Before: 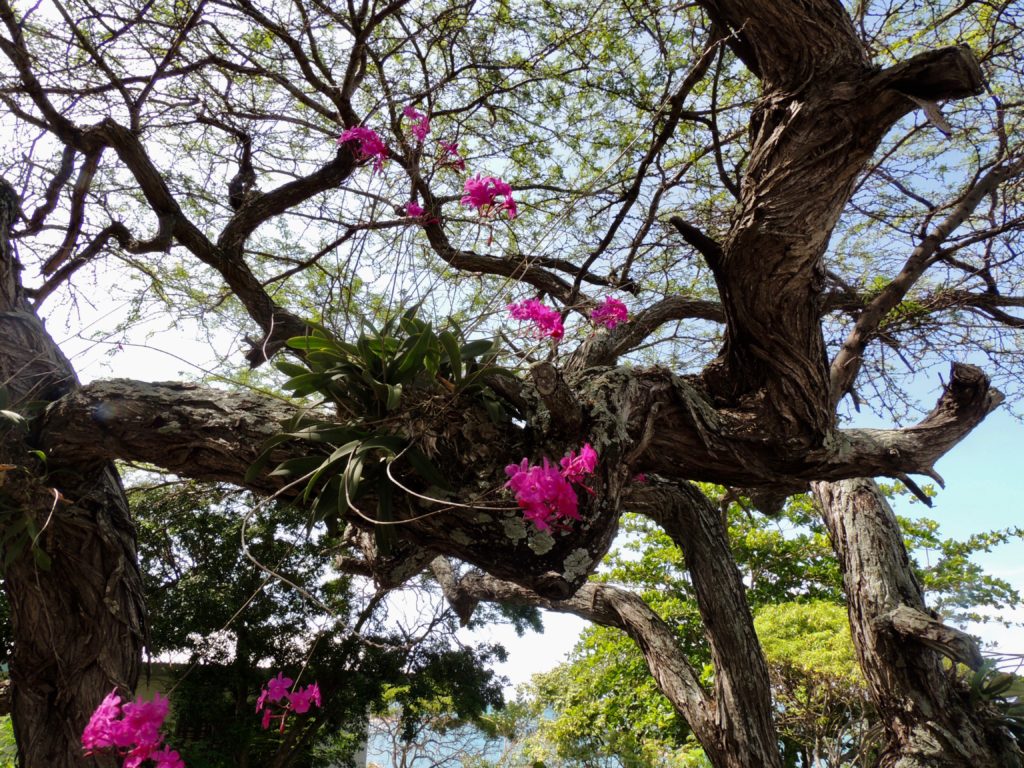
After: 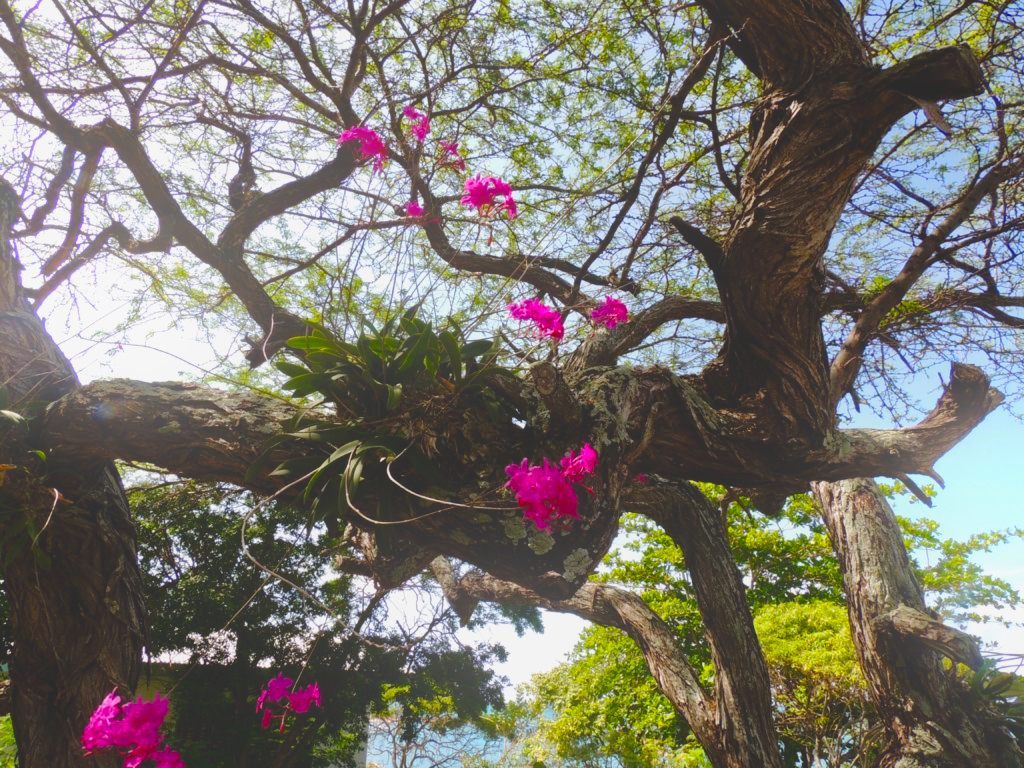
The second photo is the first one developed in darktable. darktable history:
bloom: size 16%, threshold 98%, strength 20%
color balance rgb: linear chroma grading › global chroma 18.9%, perceptual saturation grading › global saturation 20%, perceptual saturation grading › highlights -25%, perceptual saturation grading › shadows 50%, global vibrance 18.93%
exposure: black level correction -0.025, exposure -0.117 EV, compensate highlight preservation false
